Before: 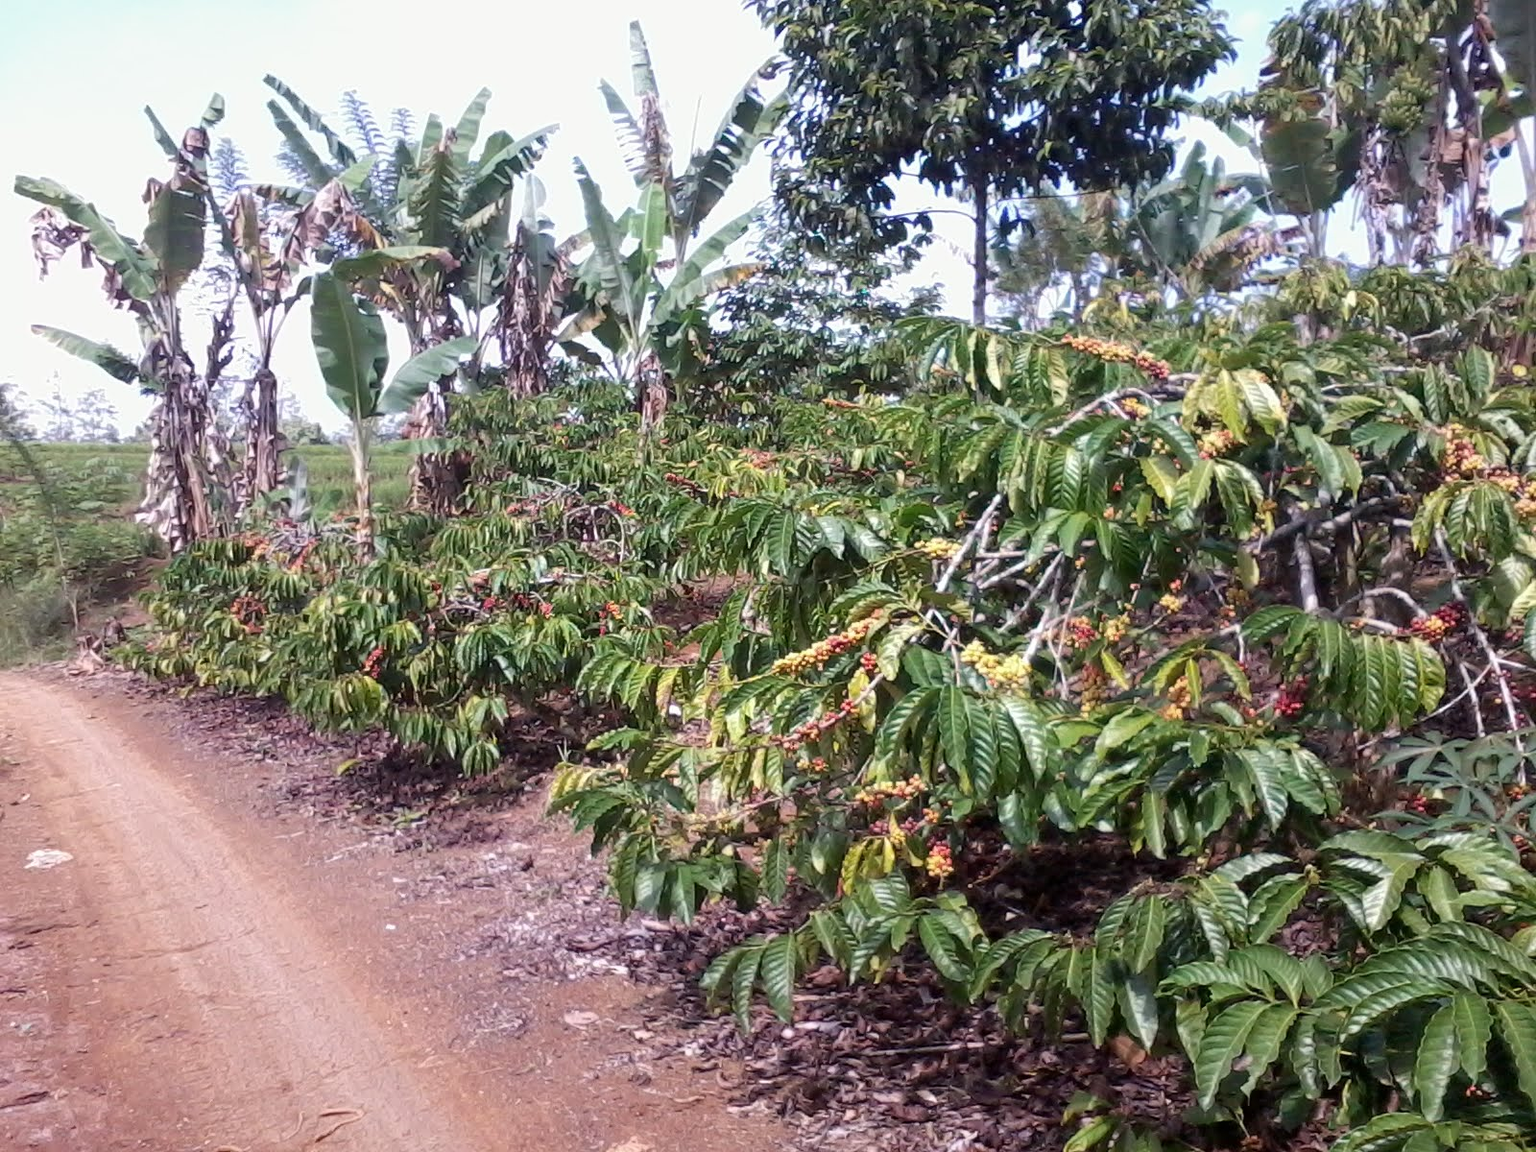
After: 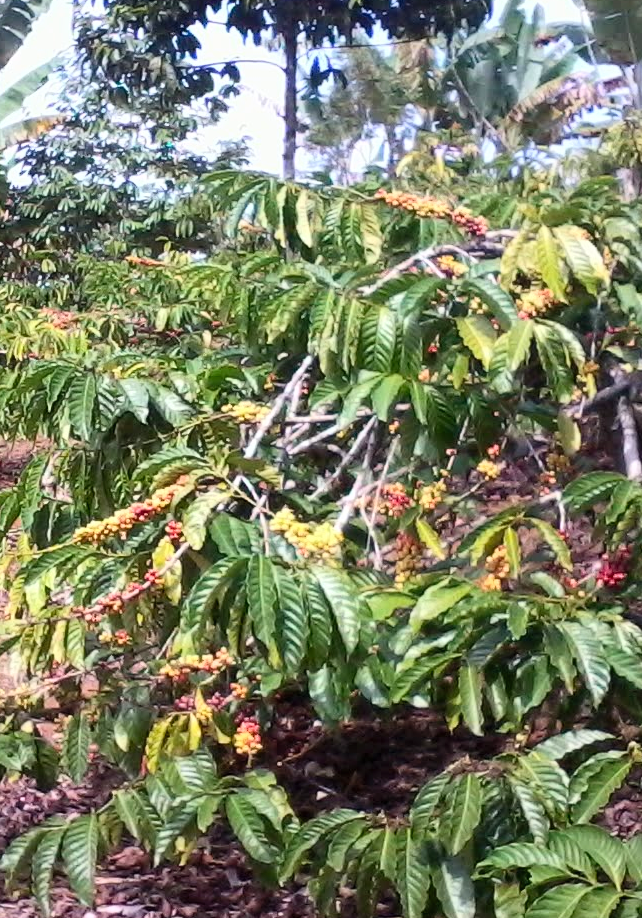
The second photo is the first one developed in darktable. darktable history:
contrast brightness saturation: contrast 0.205, brightness 0.156, saturation 0.23
crop: left 45.707%, top 13.302%, right 14.131%, bottom 10.117%
